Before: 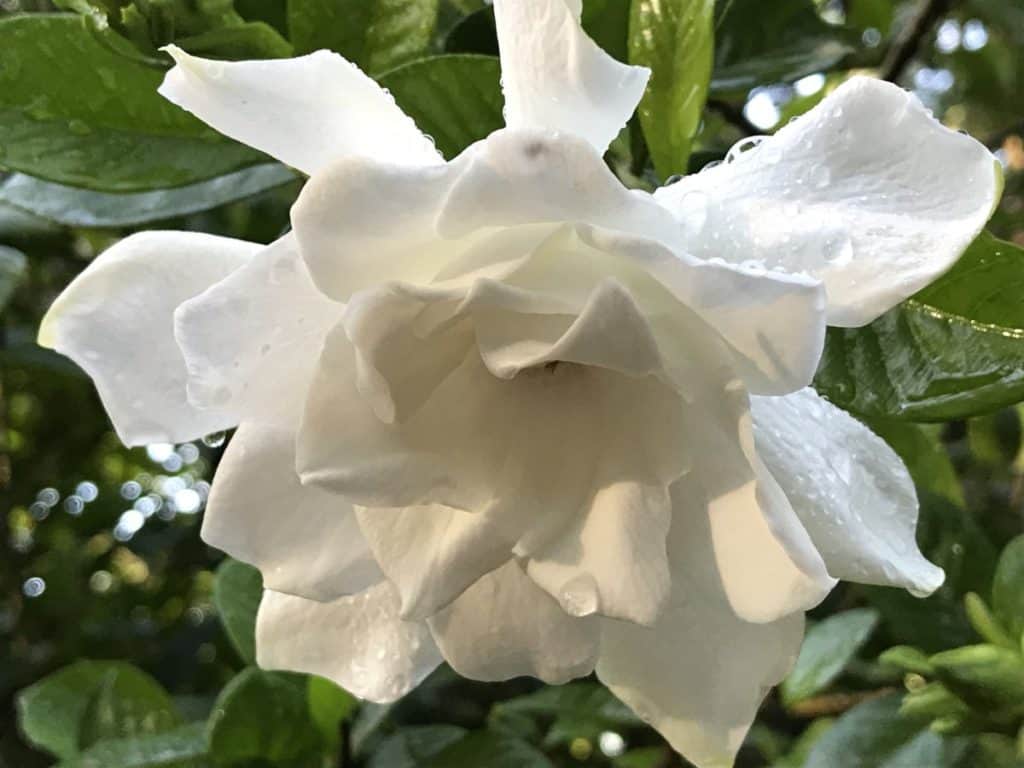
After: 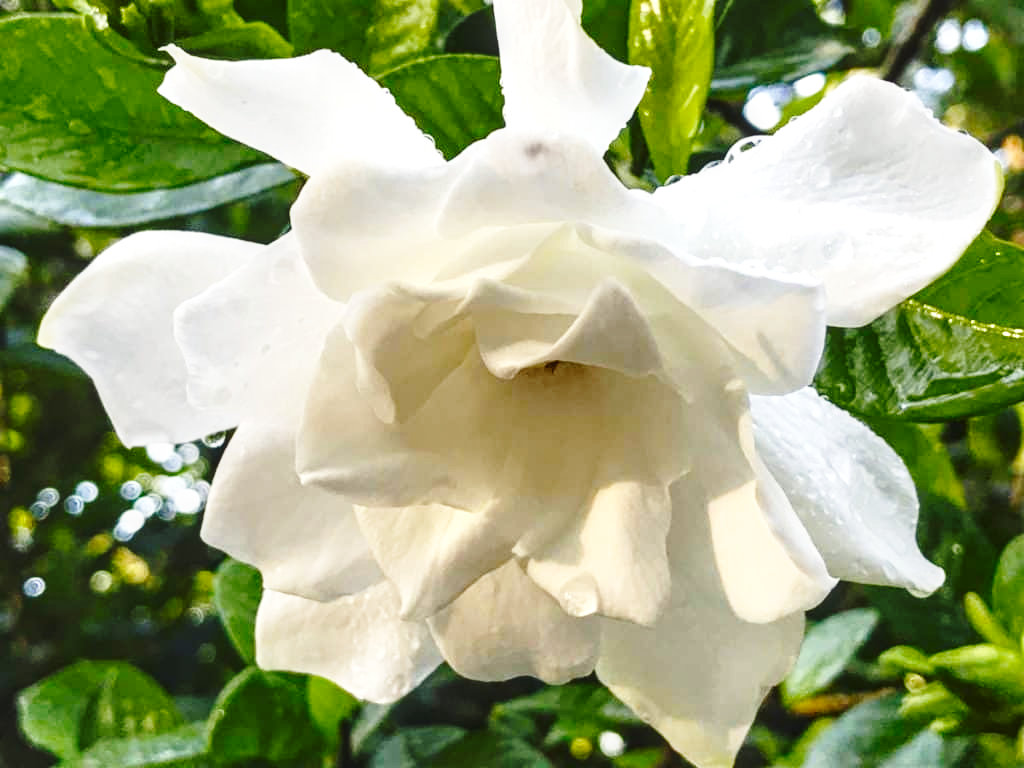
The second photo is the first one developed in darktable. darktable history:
local contrast: detail 130%
base curve: curves: ch0 [(0, 0) (0.036, 0.037) (0.121, 0.228) (0.46, 0.76) (0.859, 0.983) (1, 1)], preserve colors none
color balance rgb: shadows lift › chroma 3%, shadows lift › hue 280.8°, power › hue 330°, highlights gain › chroma 3%, highlights gain › hue 75.6°, global offset › luminance 0.7%, perceptual saturation grading › global saturation 20%, perceptual saturation grading › highlights -25%, perceptual saturation grading › shadows 50%, global vibrance 20.33%
white balance: red 0.967, blue 1.049
